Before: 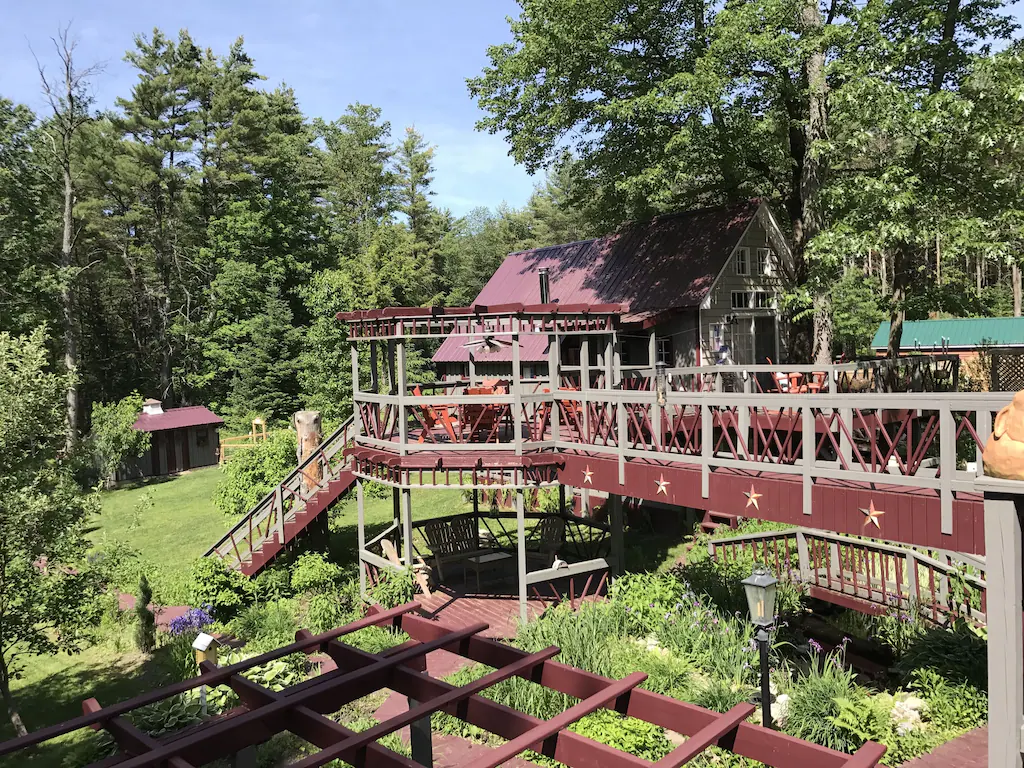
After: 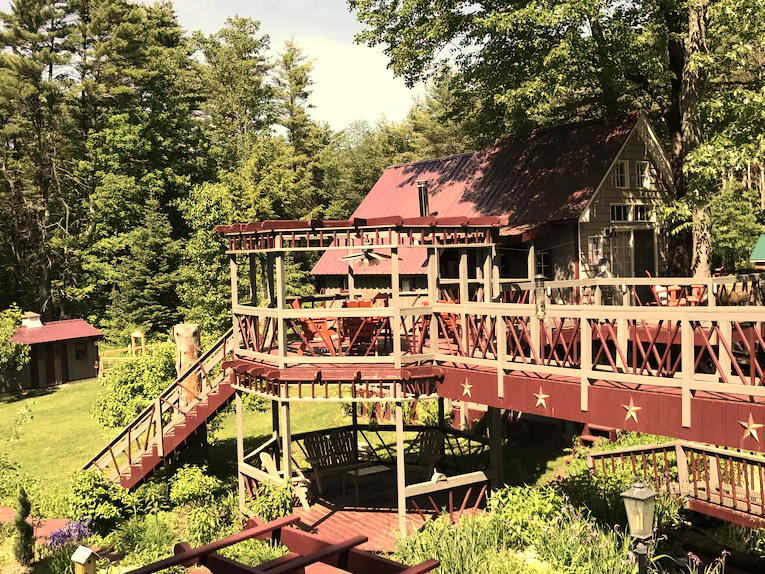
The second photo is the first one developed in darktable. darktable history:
white balance: red 1.138, green 0.996, blue 0.812
tone equalizer: -8 EV -0.417 EV, -7 EV -0.389 EV, -6 EV -0.333 EV, -5 EV -0.222 EV, -3 EV 0.222 EV, -2 EV 0.333 EV, -1 EV 0.389 EV, +0 EV 0.417 EV, edges refinement/feathering 500, mask exposure compensation -1.57 EV, preserve details no
crop and rotate: left 11.831%, top 11.346%, right 13.429%, bottom 13.899%
